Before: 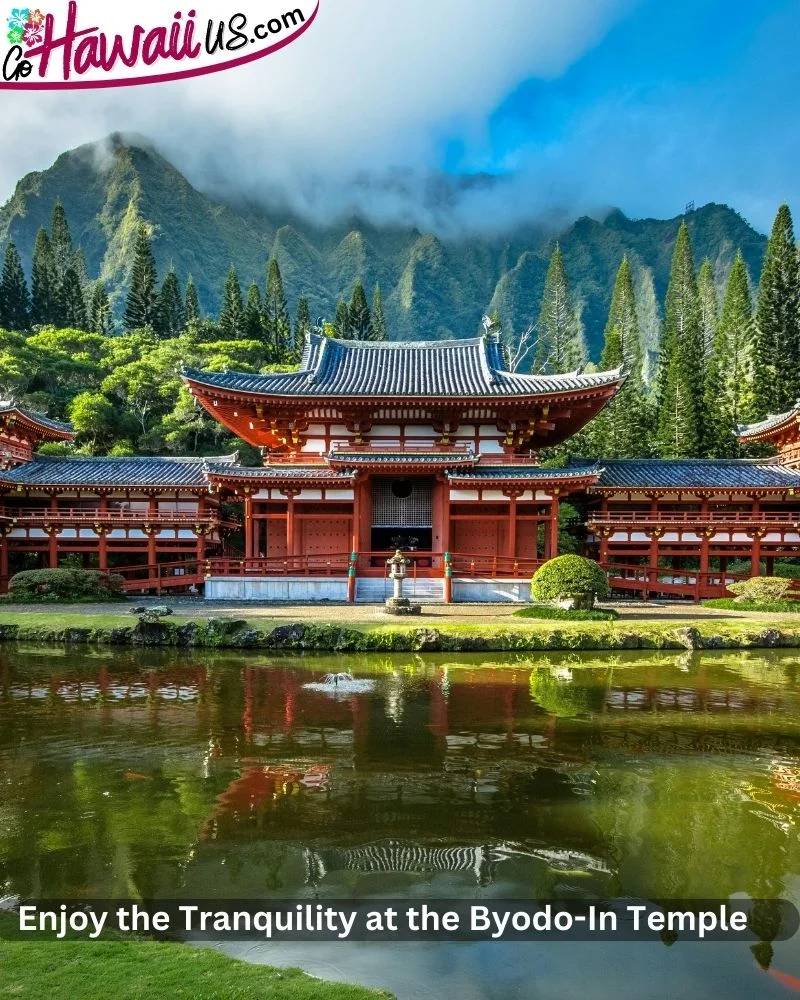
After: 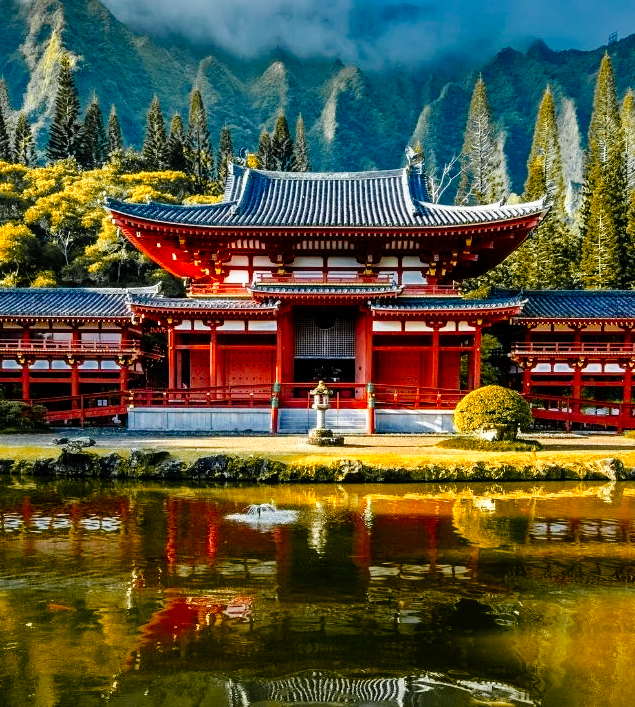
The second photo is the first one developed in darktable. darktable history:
color zones: curves: ch0 [(0, 0.499) (0.143, 0.5) (0.286, 0.5) (0.429, 0.476) (0.571, 0.284) (0.714, 0.243) (0.857, 0.449) (1, 0.499)]; ch1 [(0, 0.532) (0.143, 0.645) (0.286, 0.696) (0.429, 0.211) (0.571, 0.504) (0.714, 0.493) (0.857, 0.495) (1, 0.532)]; ch2 [(0, 0.5) (0.143, 0.5) (0.286, 0.427) (0.429, 0.324) (0.571, 0.5) (0.714, 0.5) (0.857, 0.5) (1, 0.5)]
crop: left 9.712%, top 16.928%, right 10.845%, bottom 12.332%
tone curve: curves: ch0 [(0, 0) (0.003, 0) (0.011, 0.002) (0.025, 0.004) (0.044, 0.007) (0.069, 0.015) (0.1, 0.025) (0.136, 0.04) (0.177, 0.09) (0.224, 0.152) (0.277, 0.239) (0.335, 0.335) (0.399, 0.43) (0.468, 0.524) (0.543, 0.621) (0.623, 0.712) (0.709, 0.789) (0.801, 0.871) (0.898, 0.951) (1, 1)], preserve colors none
